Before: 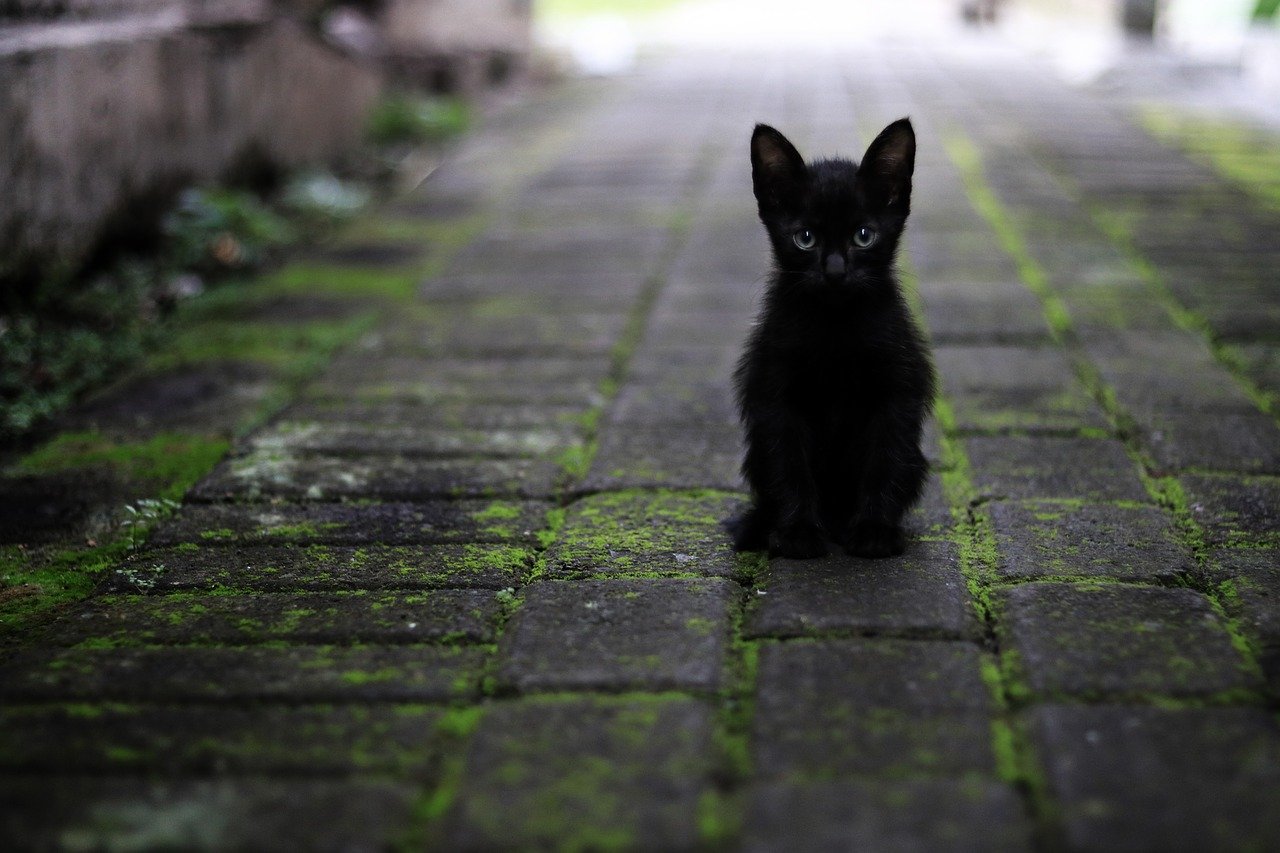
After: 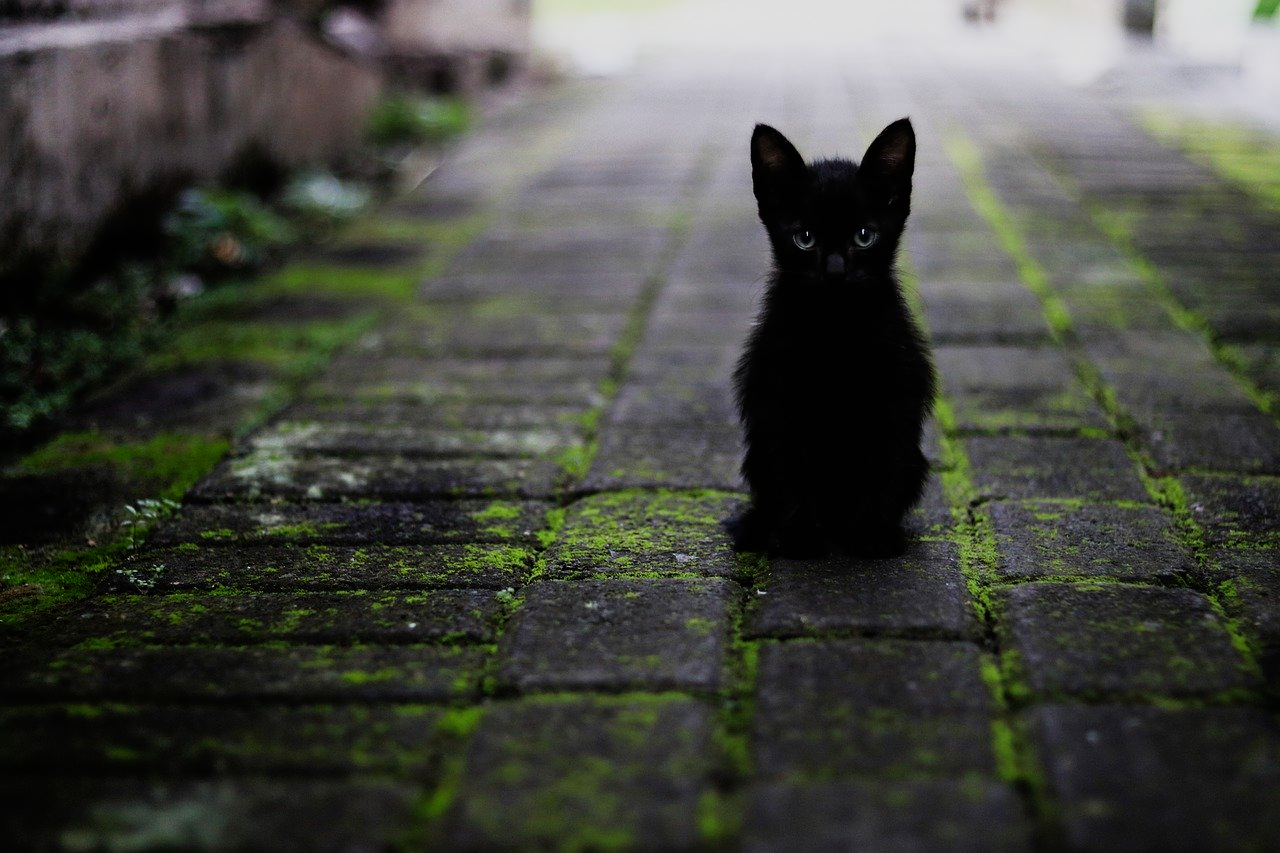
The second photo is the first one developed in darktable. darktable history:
sigmoid: on, module defaults
